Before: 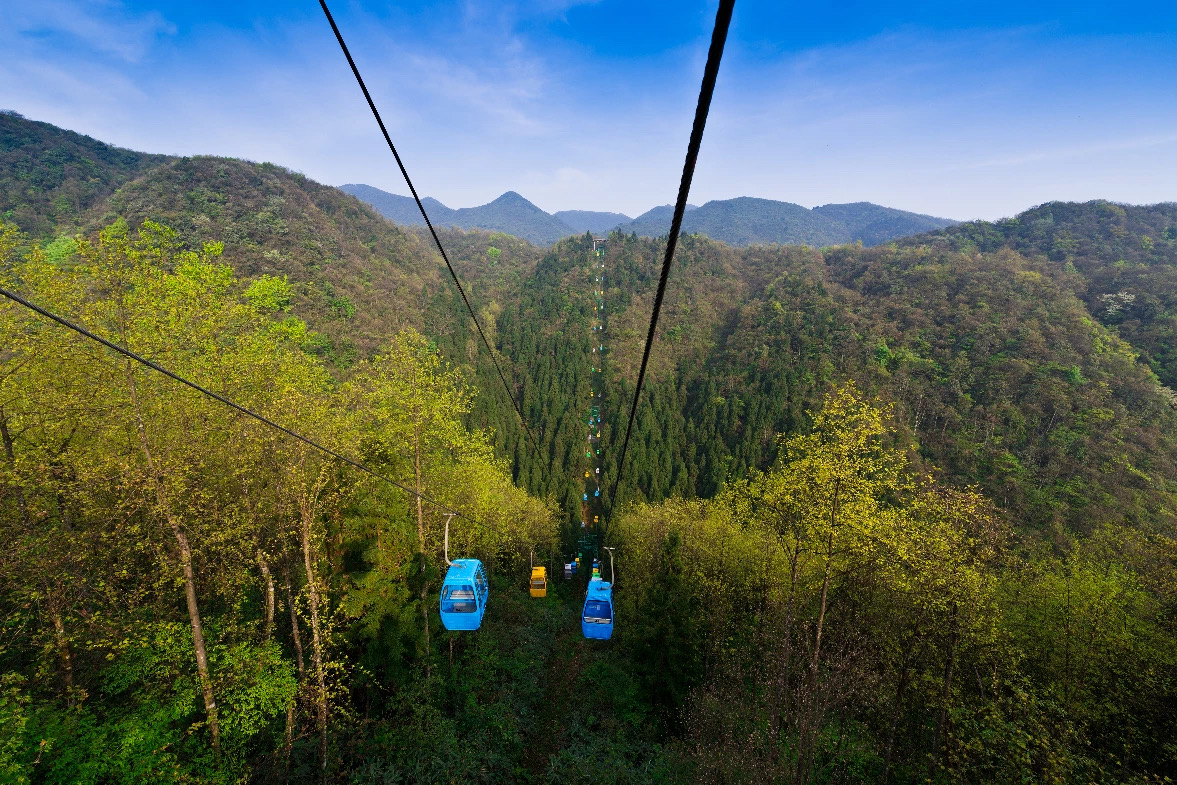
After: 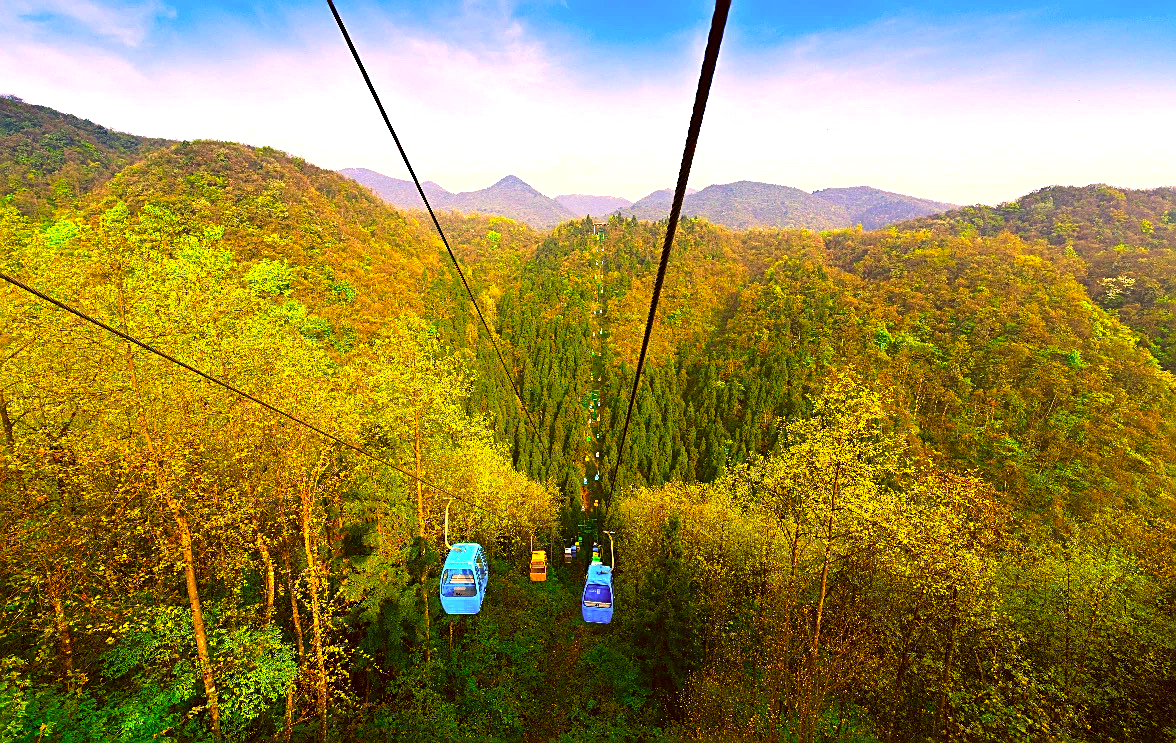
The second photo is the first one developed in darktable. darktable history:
color correction: highlights a* 10.46, highlights b* 30.64, shadows a* 2.65, shadows b* 17.24, saturation 1.75
exposure: black level correction 0, exposure 1.099 EV, compensate highlight preservation false
sharpen: on, module defaults
crop and rotate: top 2.145%, bottom 3.176%
